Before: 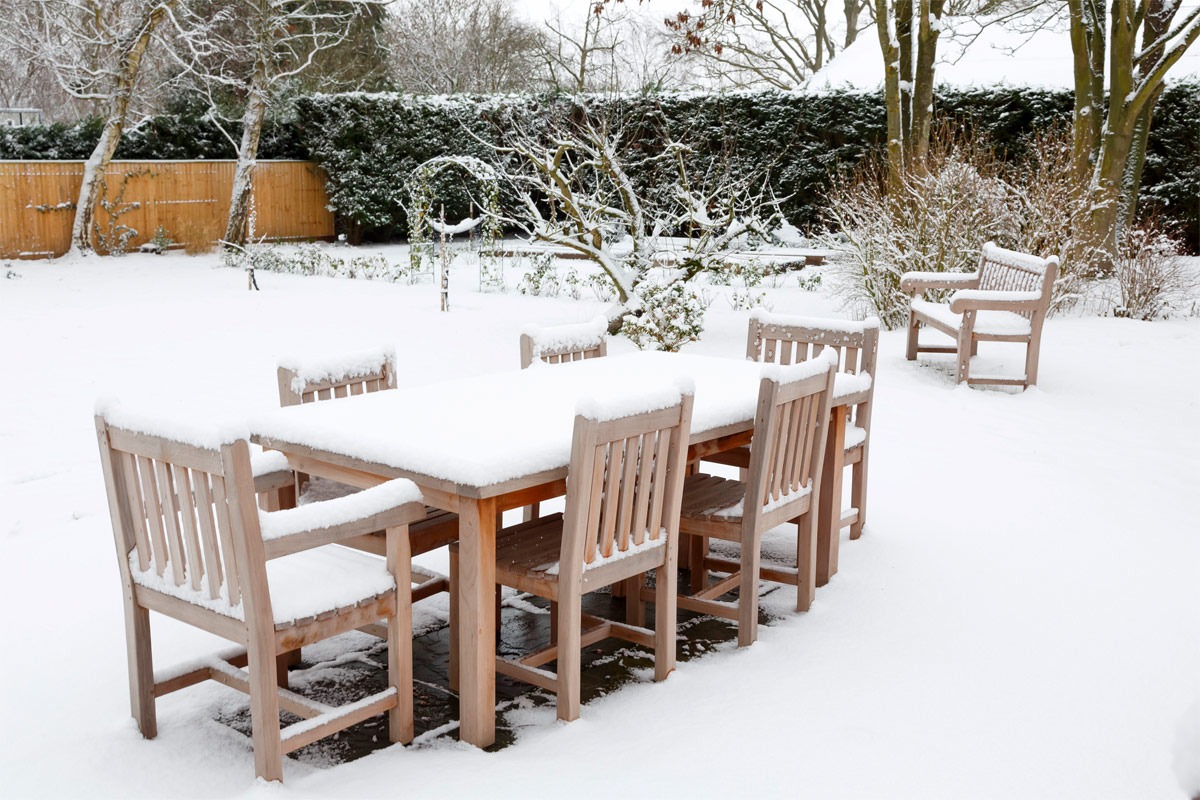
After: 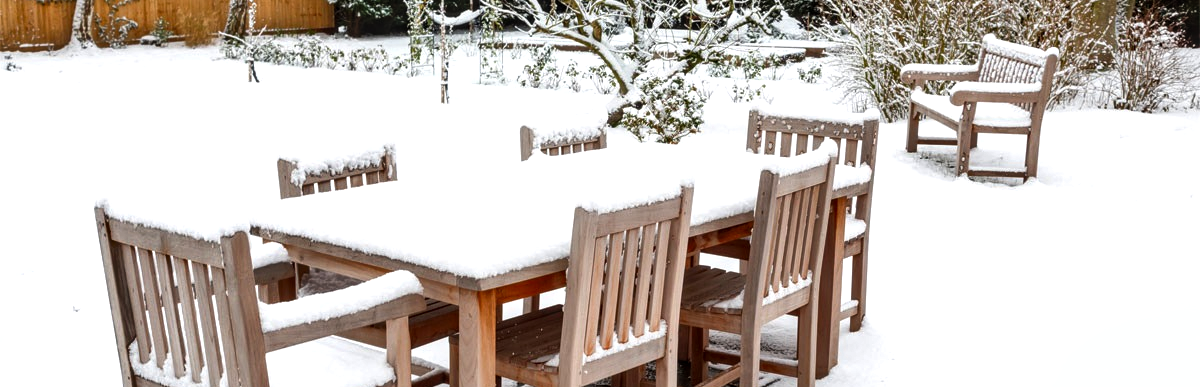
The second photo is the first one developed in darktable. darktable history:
crop and rotate: top 26.056%, bottom 25.543%
color balance: contrast 10%
local contrast: detail 130%
shadows and highlights: white point adjustment 1, soften with gaussian
